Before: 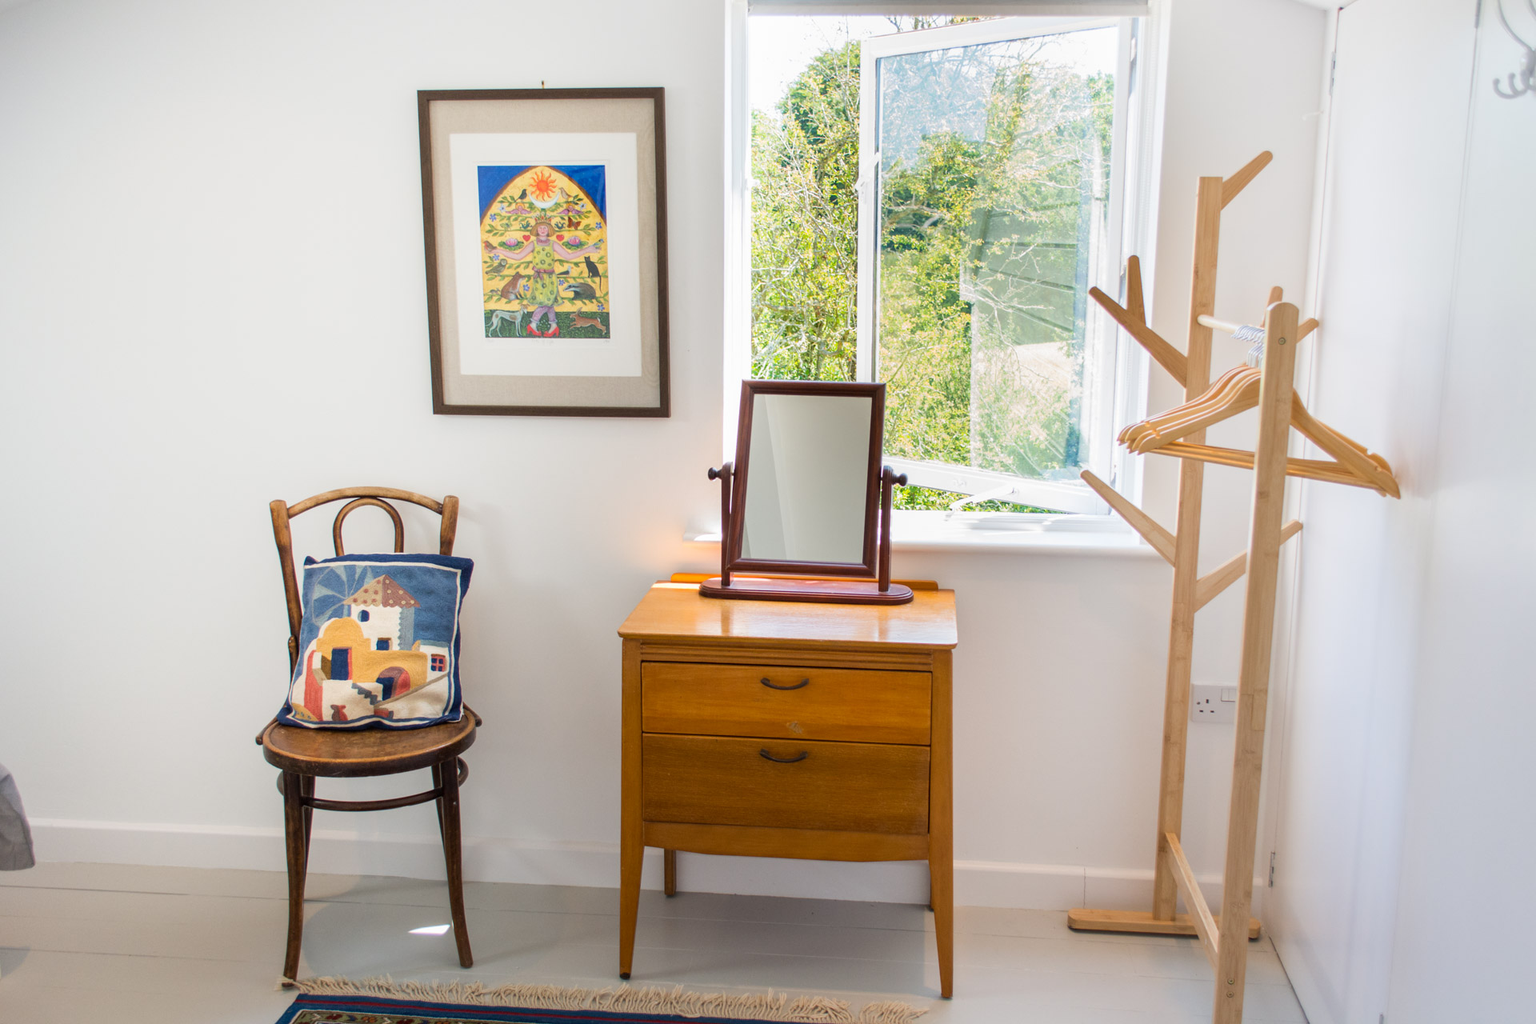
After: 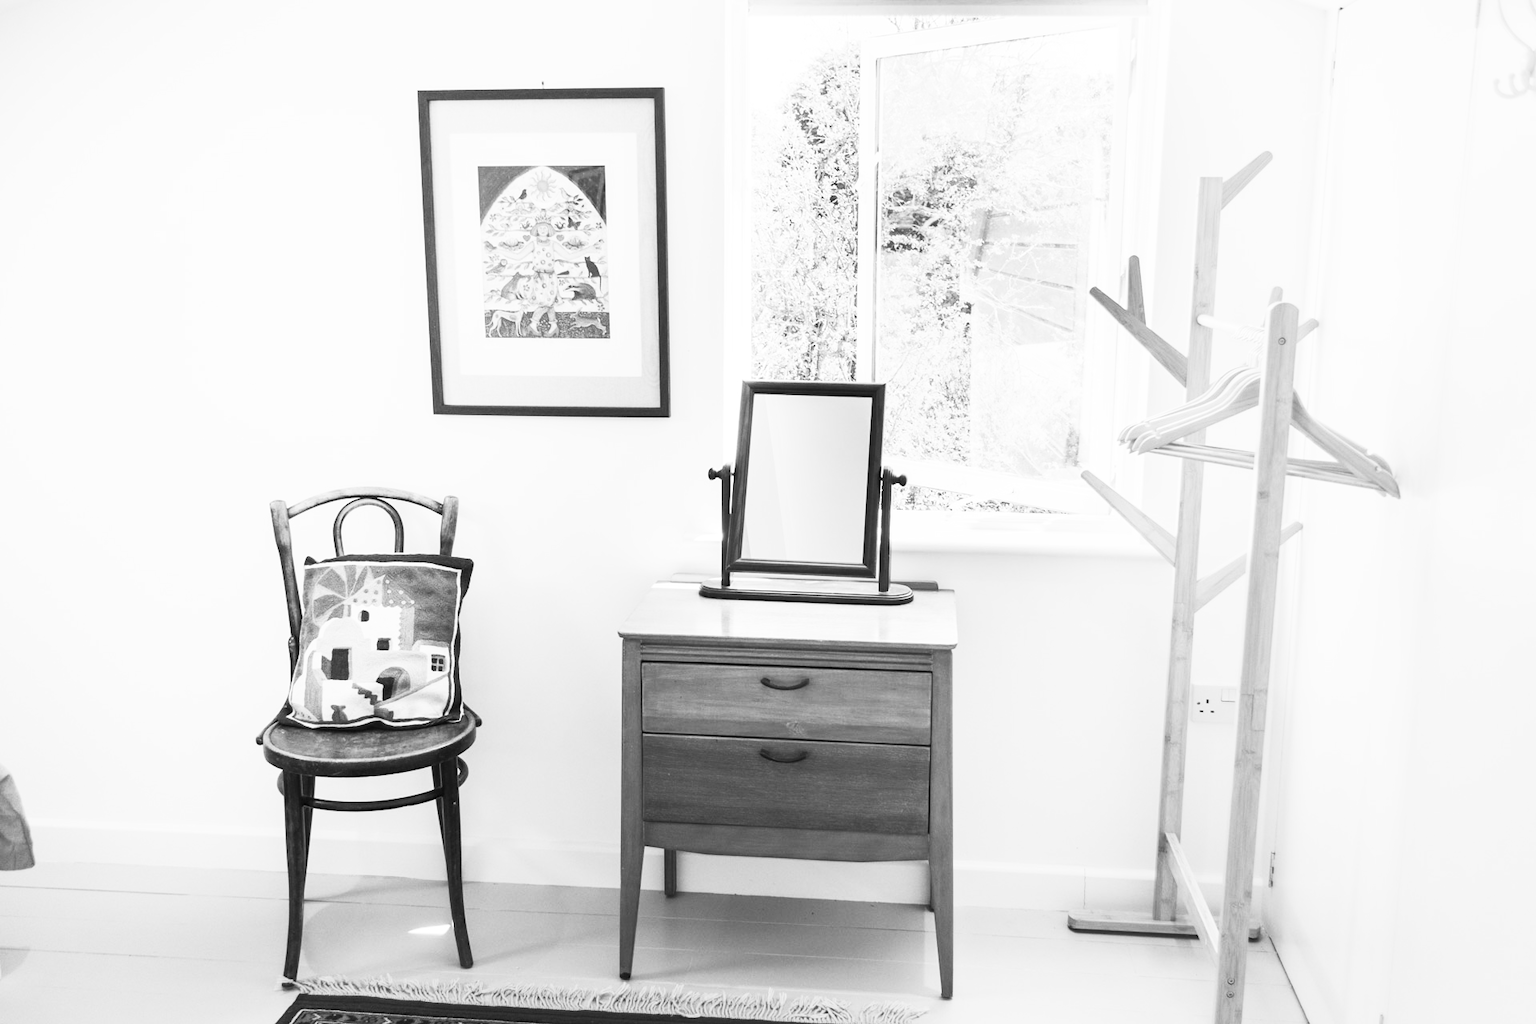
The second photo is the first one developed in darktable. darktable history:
color balance rgb: linear chroma grading › global chroma 13.3%, global vibrance 41.49%
contrast brightness saturation: contrast 0.53, brightness 0.47, saturation -1
white balance: emerald 1
